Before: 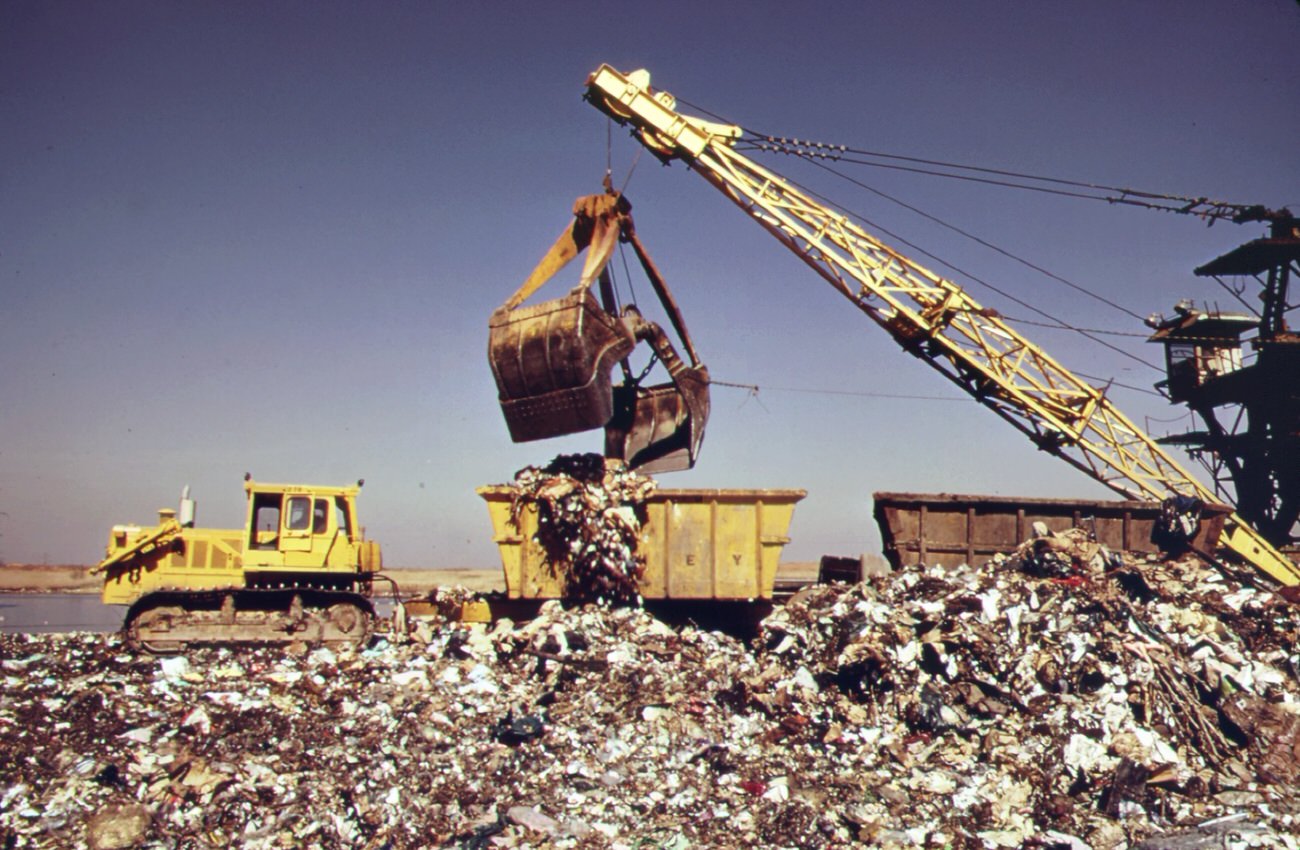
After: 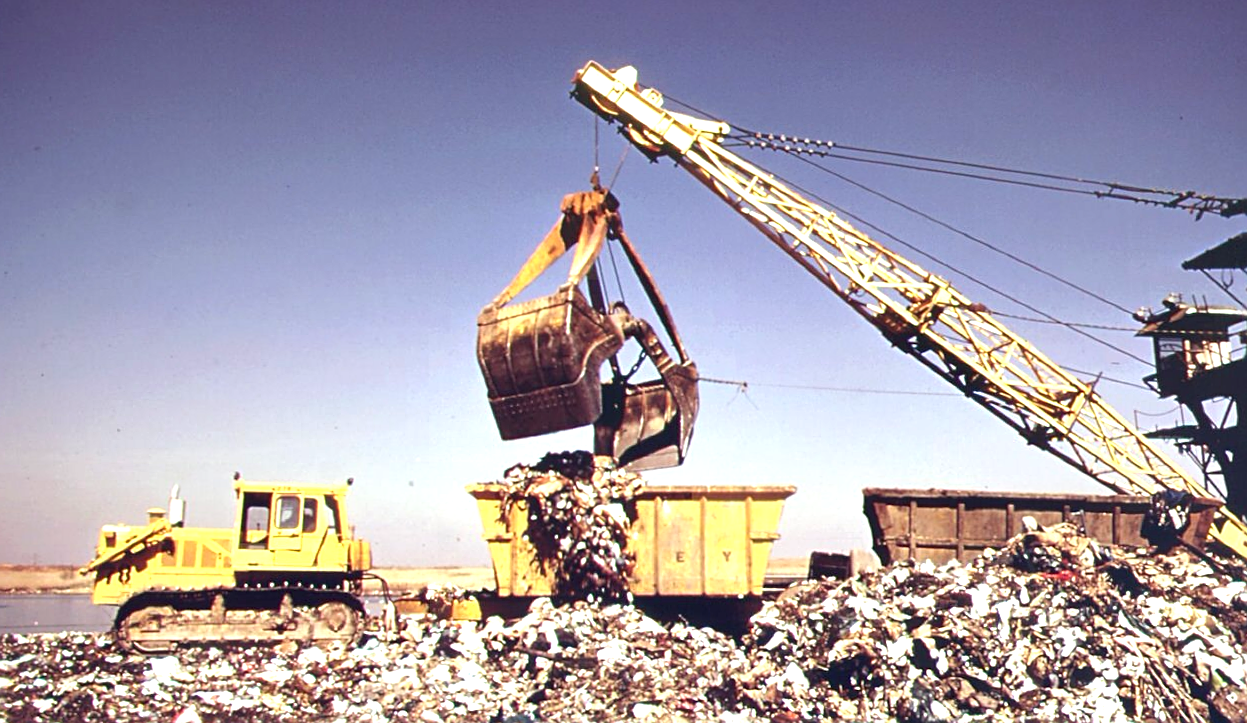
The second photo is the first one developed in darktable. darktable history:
crop and rotate: angle 0.336°, left 0.435%, right 2.755%, bottom 14.088%
exposure: exposure 1 EV, compensate highlight preservation false
sharpen: on, module defaults
